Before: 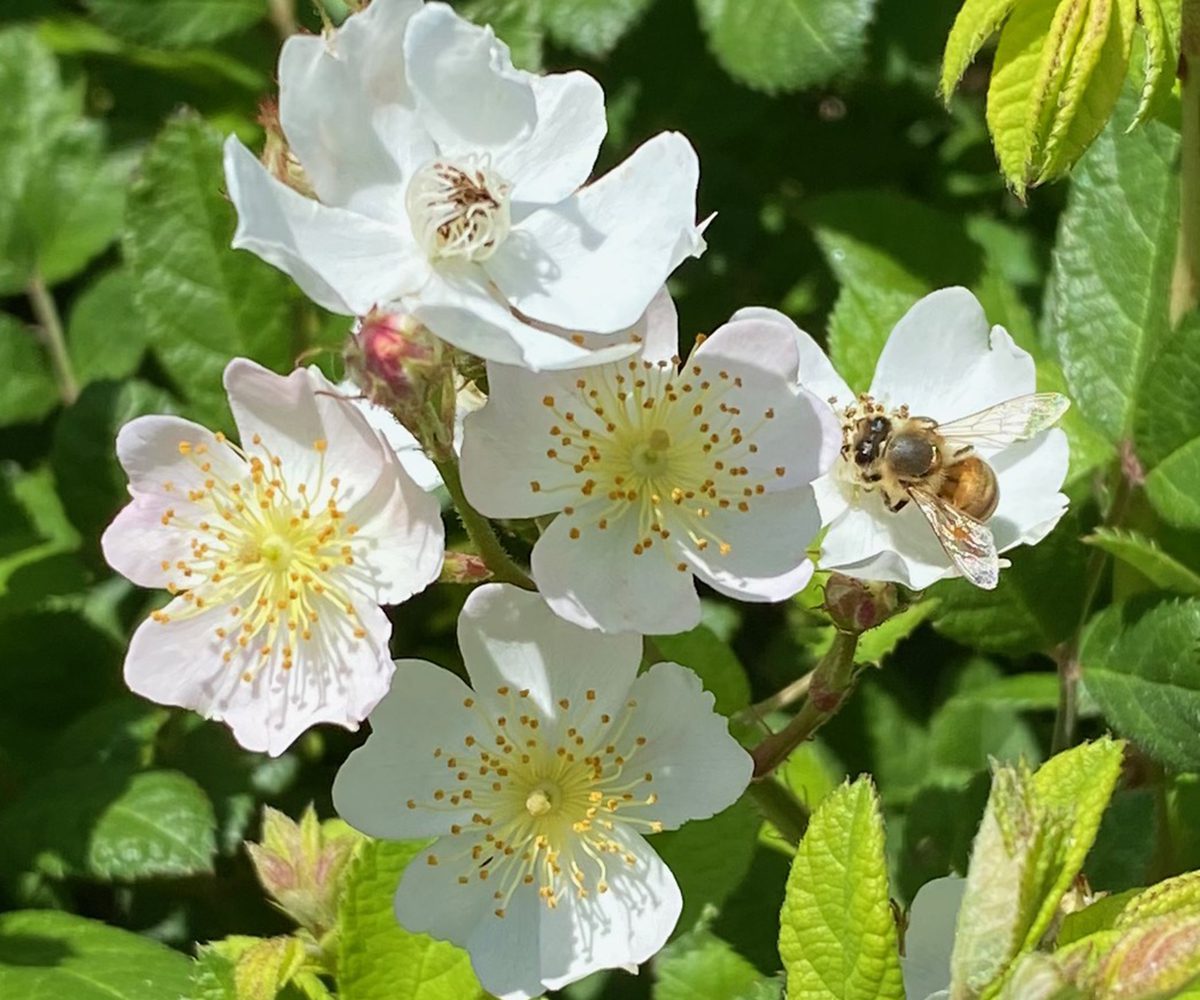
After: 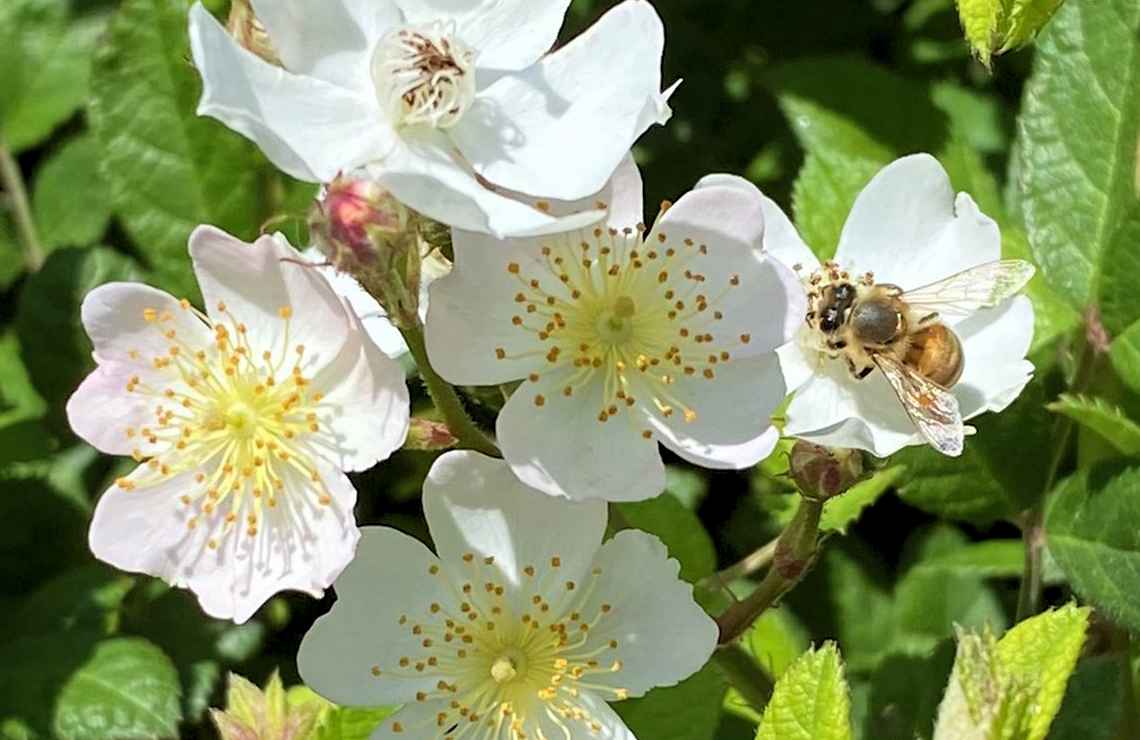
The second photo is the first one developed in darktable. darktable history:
crop and rotate: left 2.991%, top 13.302%, right 1.981%, bottom 12.636%
levels: levels [0.073, 0.497, 0.972]
